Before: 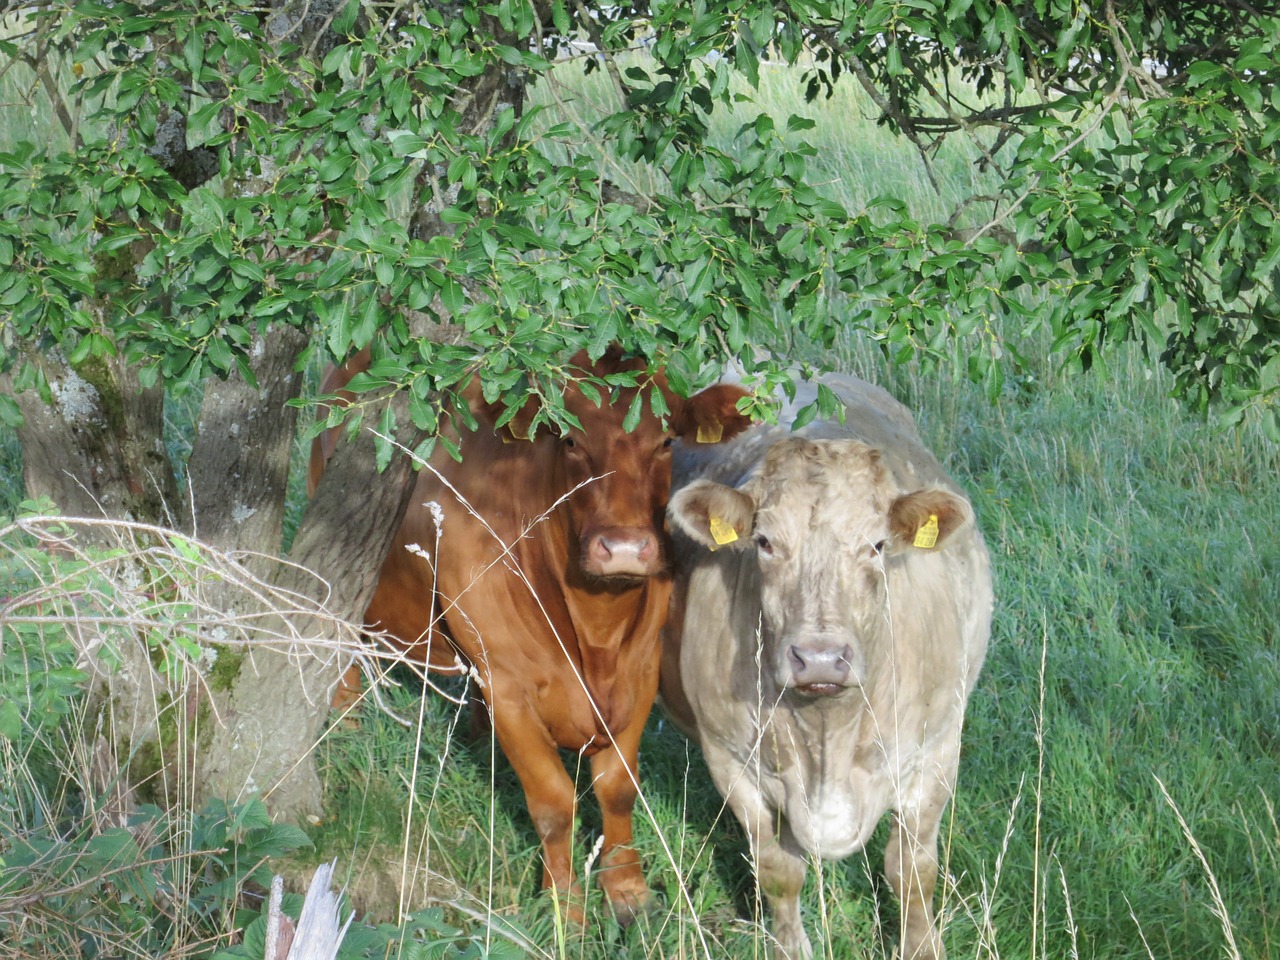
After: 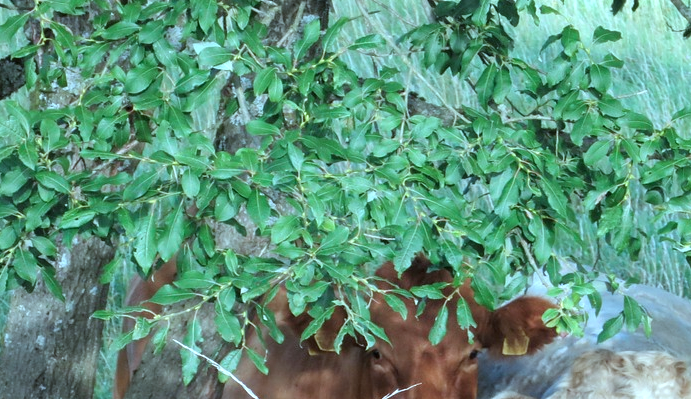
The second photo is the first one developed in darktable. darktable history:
tone equalizer: -8 EV -0.382 EV, -7 EV -0.412 EV, -6 EV -0.314 EV, -5 EV -0.258 EV, -3 EV 0.236 EV, -2 EV 0.361 EV, -1 EV 0.37 EV, +0 EV 0.417 EV, mask exposure compensation -0.501 EV
local contrast: highlights 103%, shadows 98%, detail 120%, midtone range 0.2
color correction: highlights a* -10.43, highlights b* -19.46
crop: left 15.209%, top 9.221%, right 30.747%, bottom 49.125%
